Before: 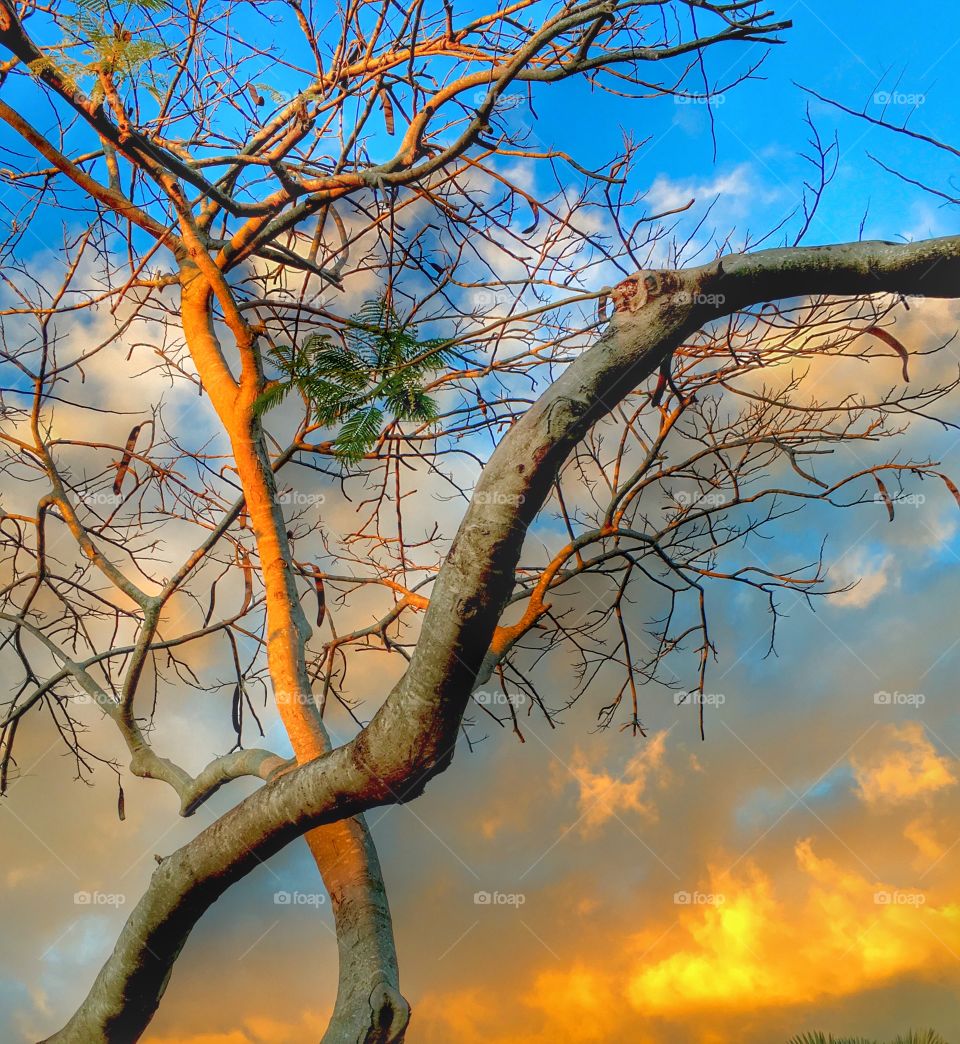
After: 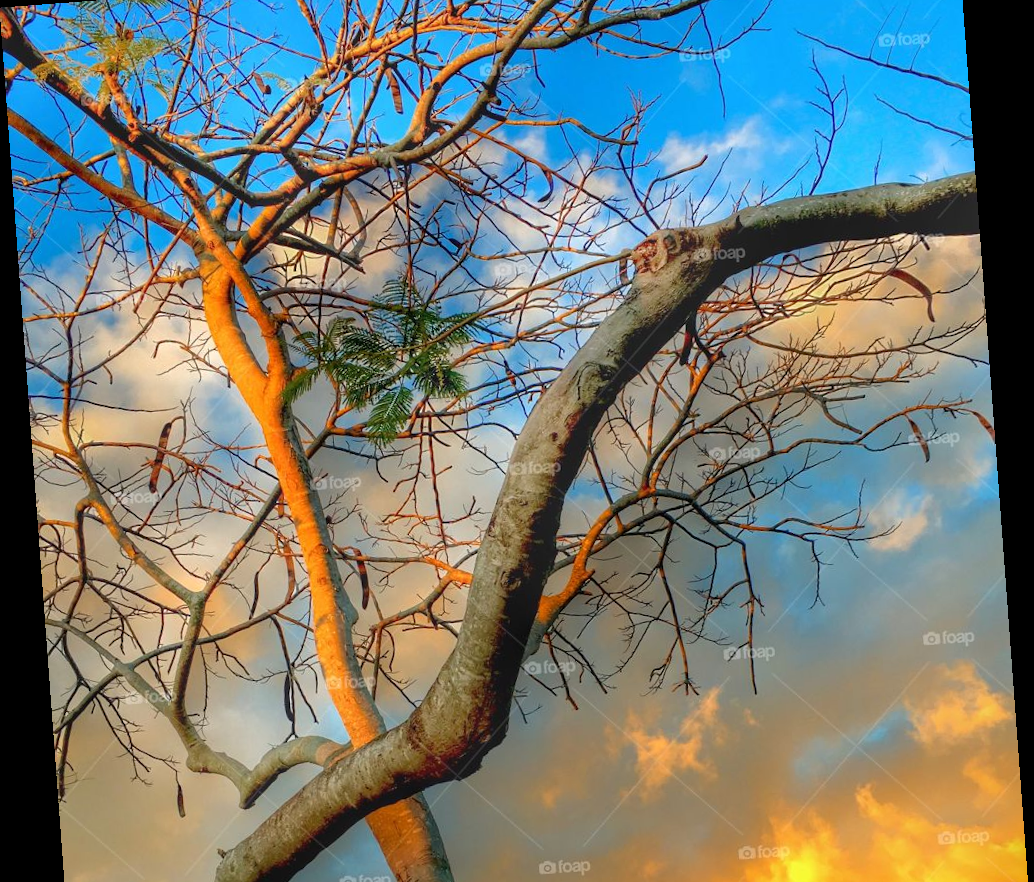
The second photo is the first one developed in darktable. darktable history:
rotate and perspective: rotation -4.25°, automatic cropping off
crop and rotate: top 5.667%, bottom 14.937%
